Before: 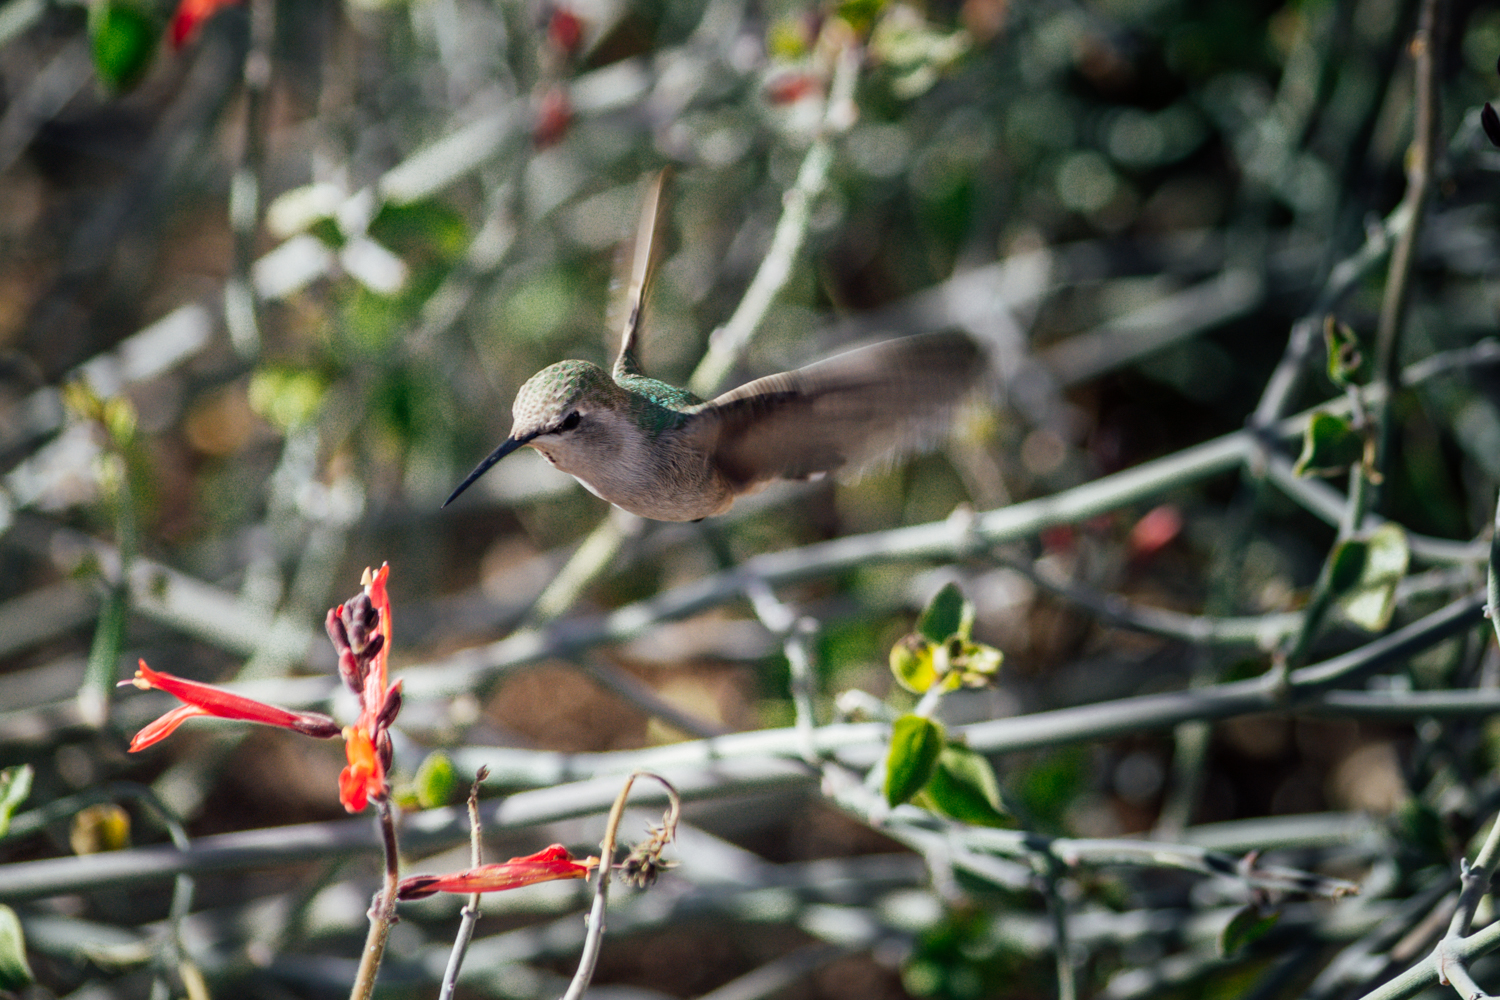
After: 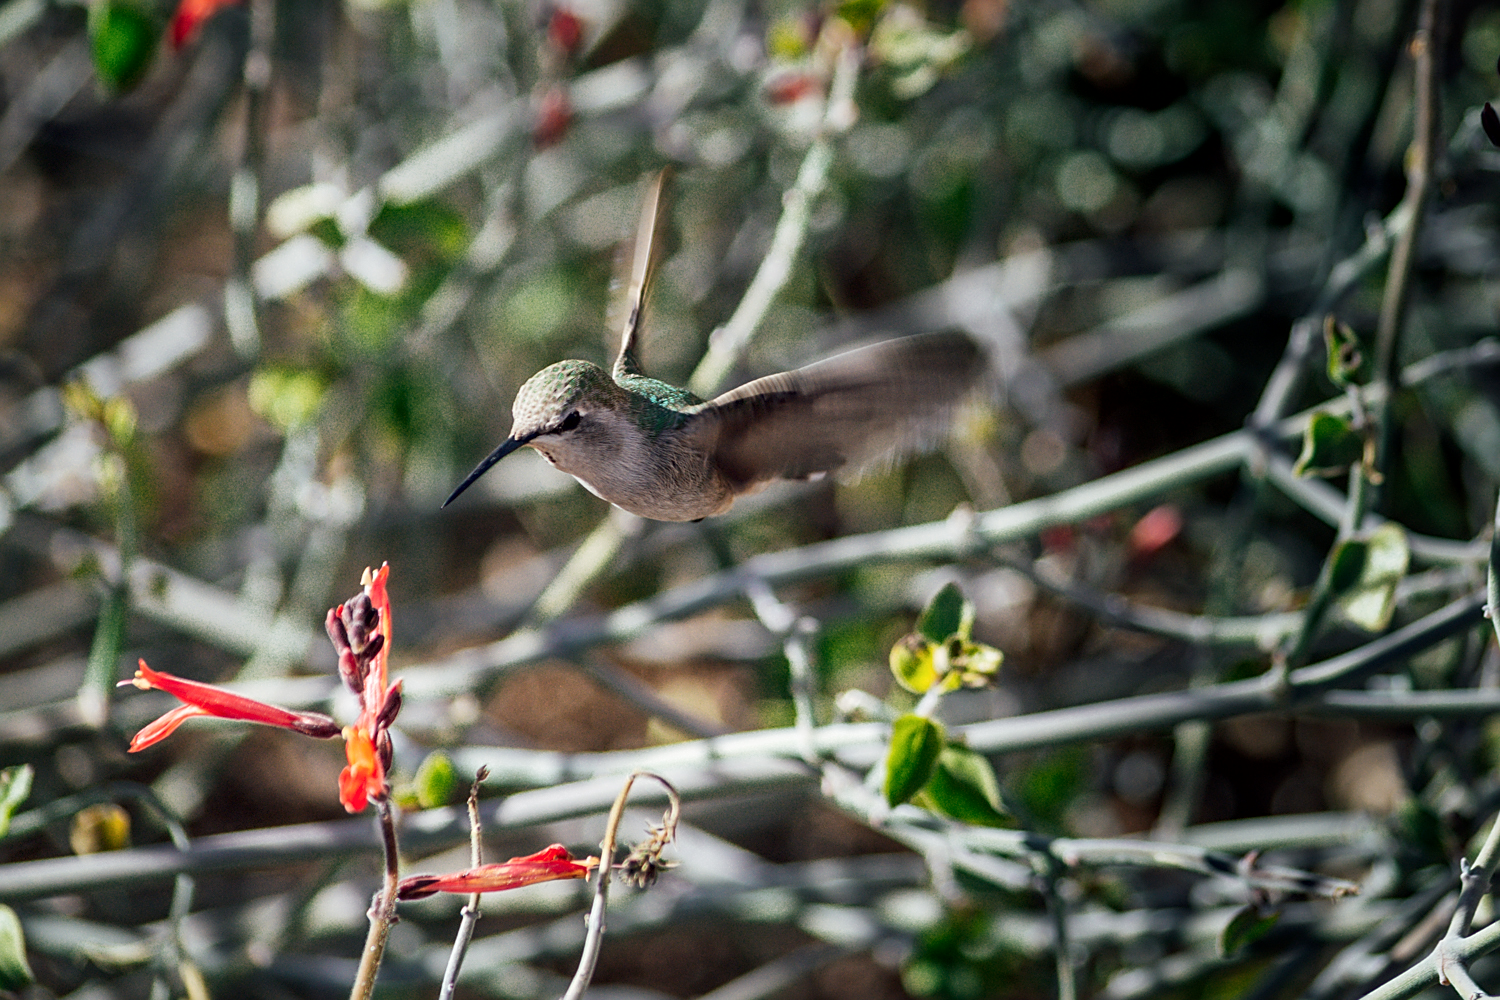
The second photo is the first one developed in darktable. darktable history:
sharpen: on, module defaults
white balance: emerald 1
local contrast: mode bilateral grid, contrast 20, coarseness 50, detail 120%, midtone range 0.2
